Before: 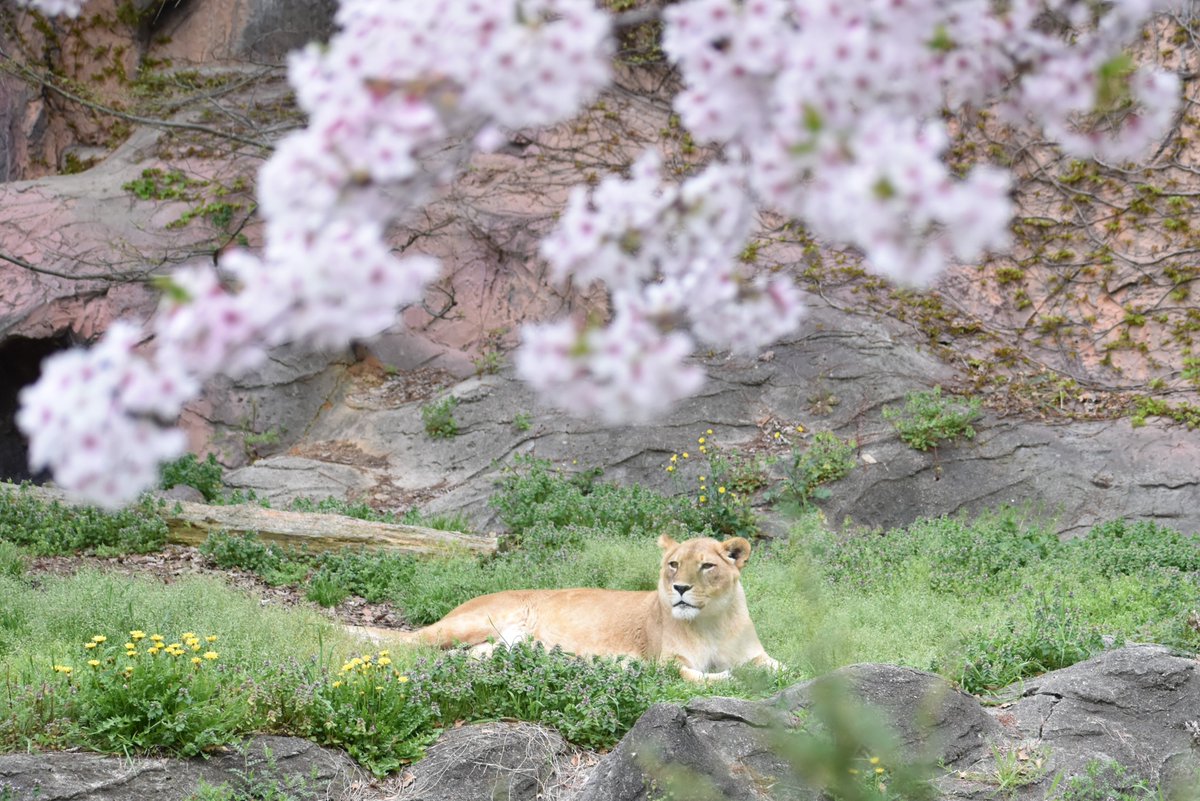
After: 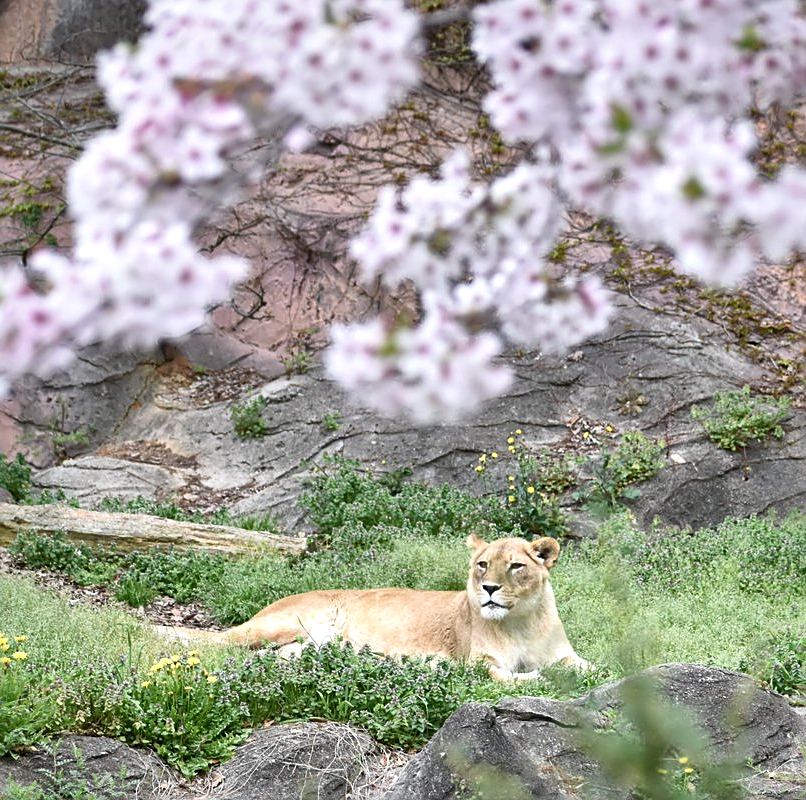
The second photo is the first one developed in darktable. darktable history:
crop and rotate: left 15.95%, right 16.801%
haze removal: strength 0.029, distance 0.256, compatibility mode true, adaptive false
local contrast: mode bilateral grid, contrast 20, coarseness 51, detail 172%, midtone range 0.2
sharpen: on, module defaults
